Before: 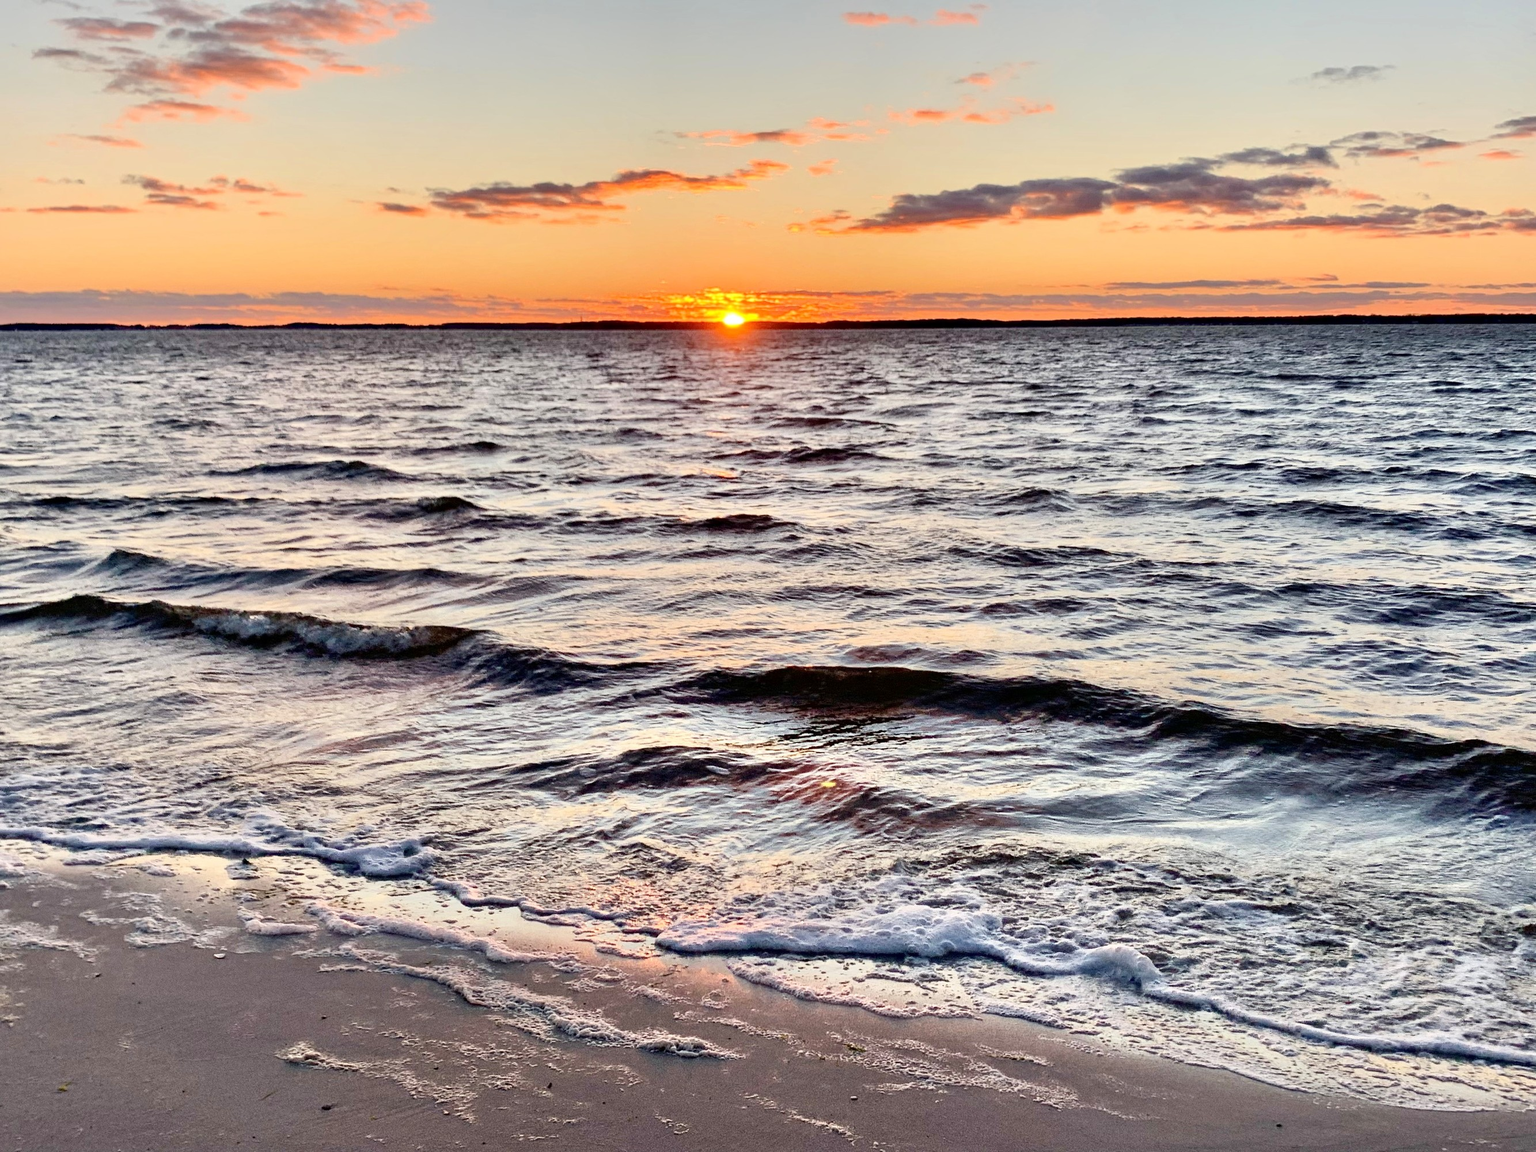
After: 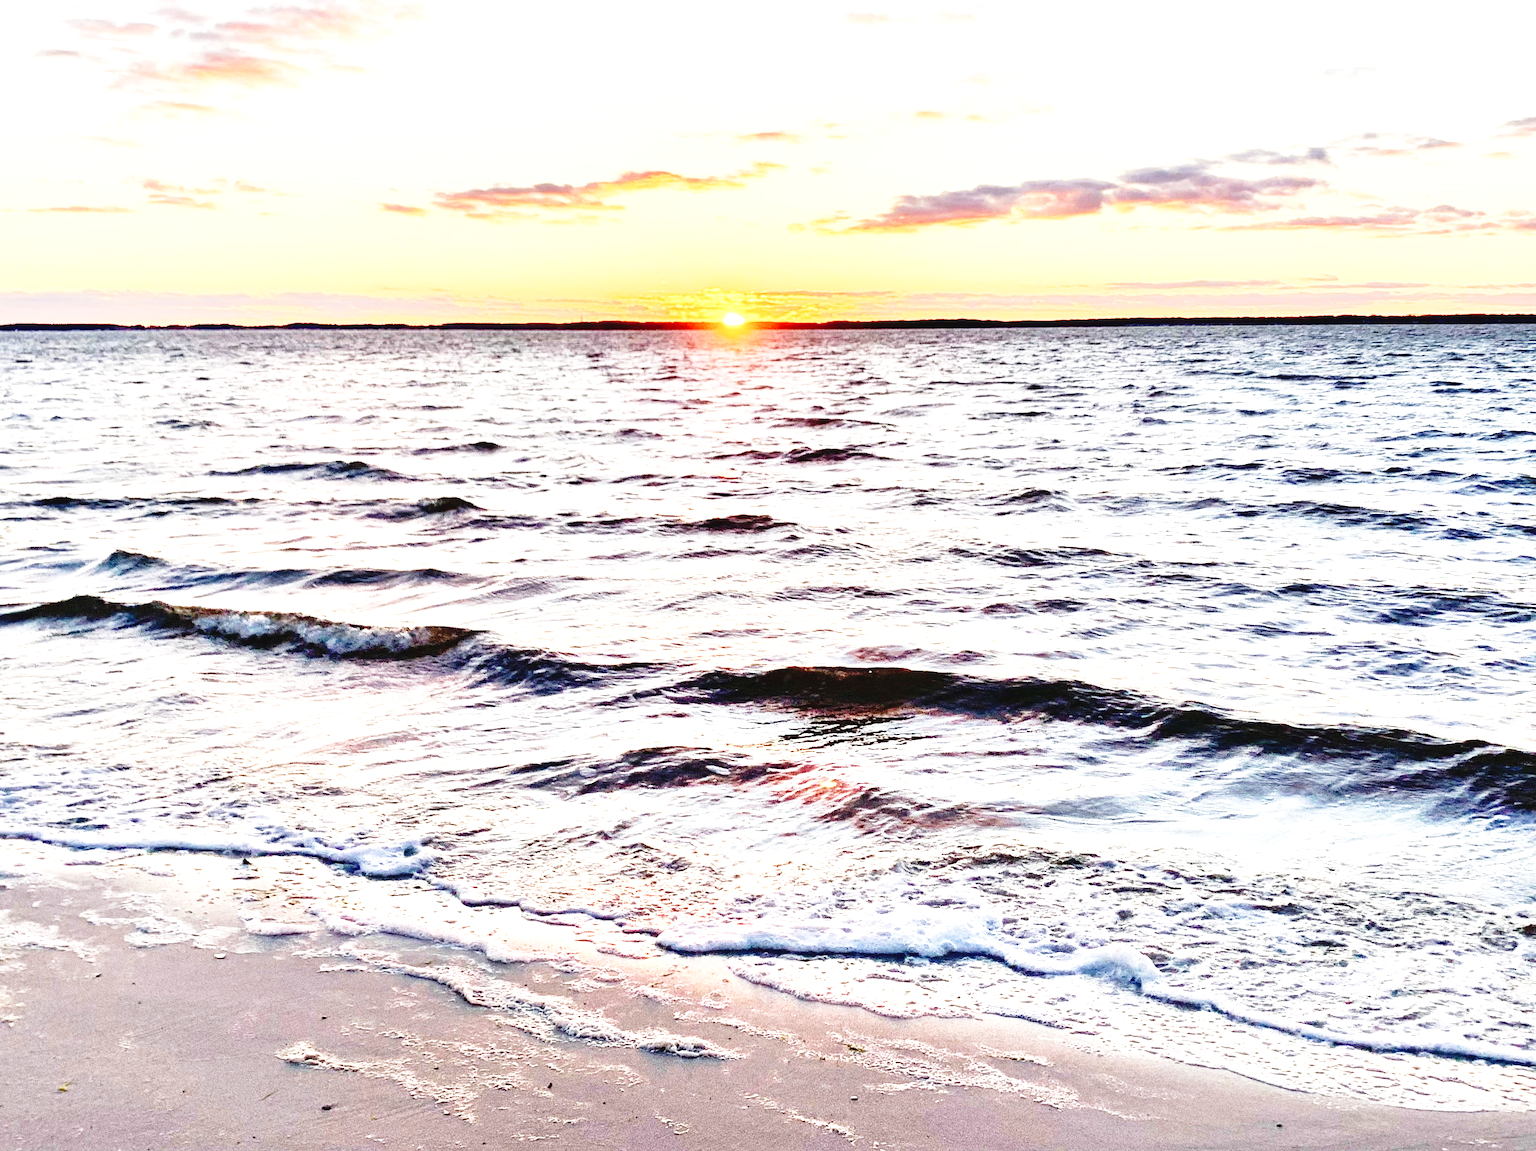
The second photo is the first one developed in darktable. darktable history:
base curve: curves: ch0 [(0, 0) (0.028, 0.03) (0.121, 0.232) (0.46, 0.748) (0.859, 0.968) (1, 1)], preserve colors none
exposure: black level correction -0.002, exposure 1.115 EV, compensate highlight preservation false
